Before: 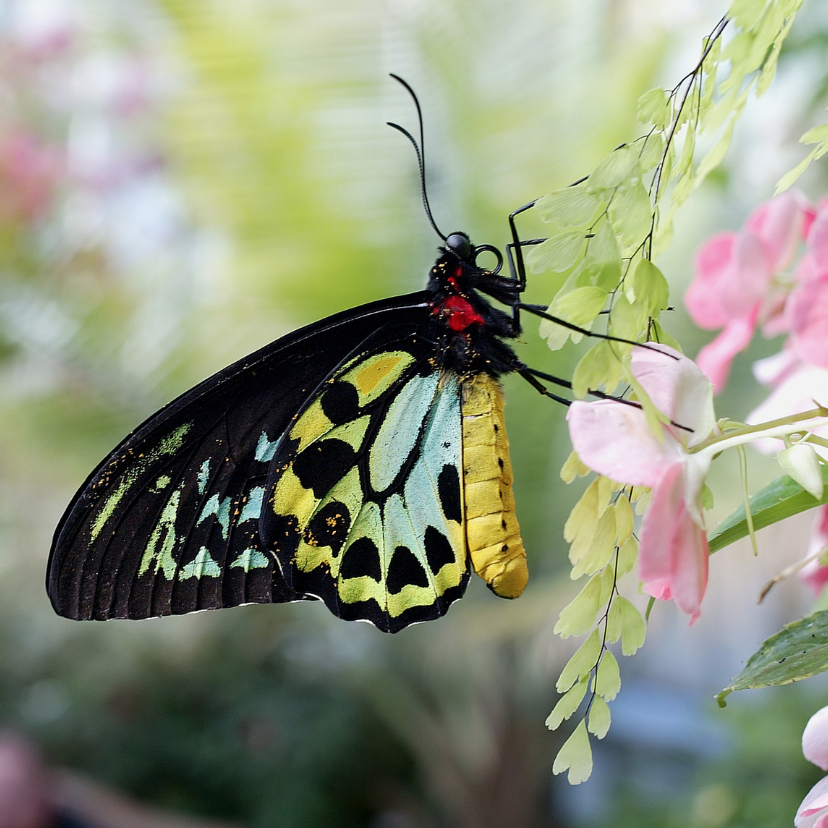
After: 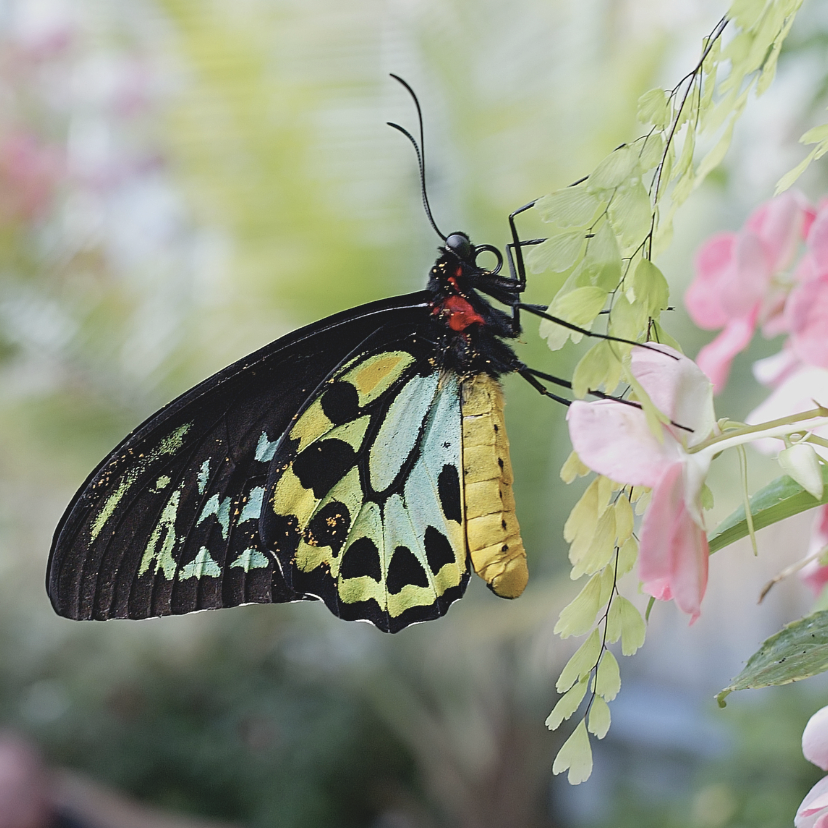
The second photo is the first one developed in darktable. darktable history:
color correction: saturation 0.85
tone equalizer: on, module defaults
contrast brightness saturation: contrast -0.15, brightness 0.05, saturation -0.12
sharpen: amount 0.2
